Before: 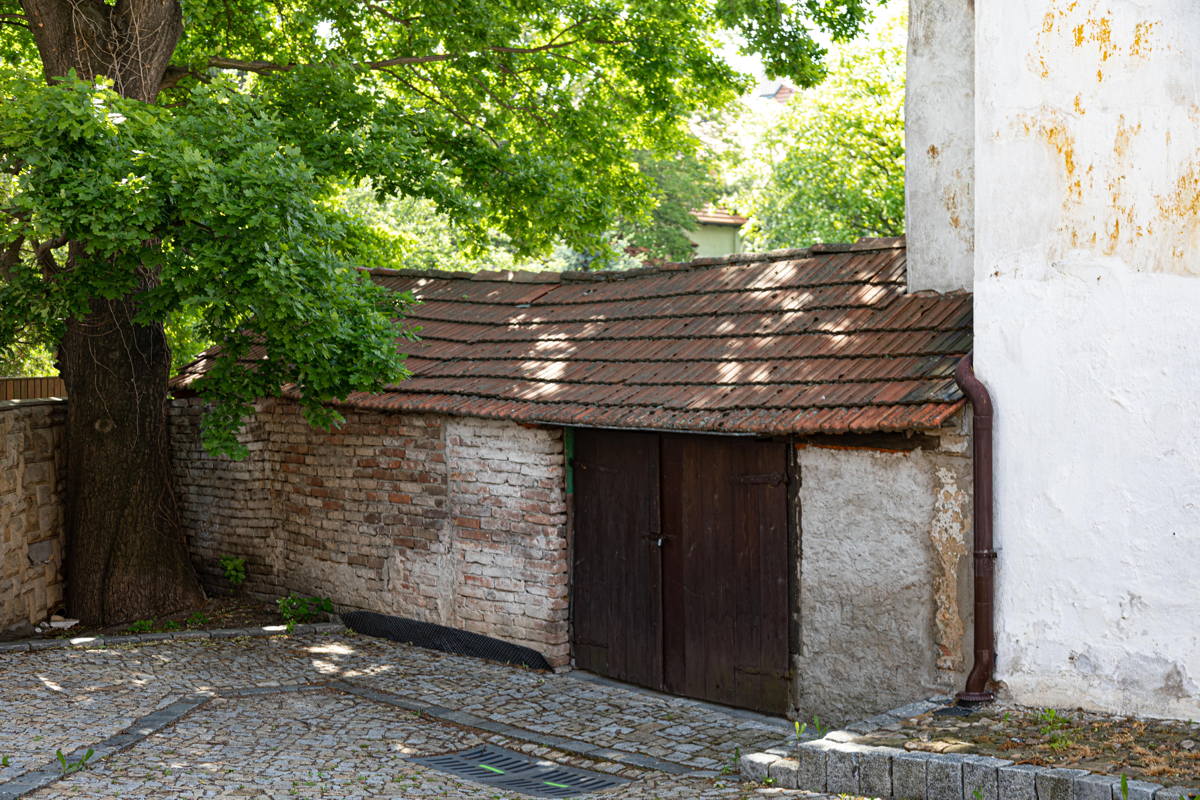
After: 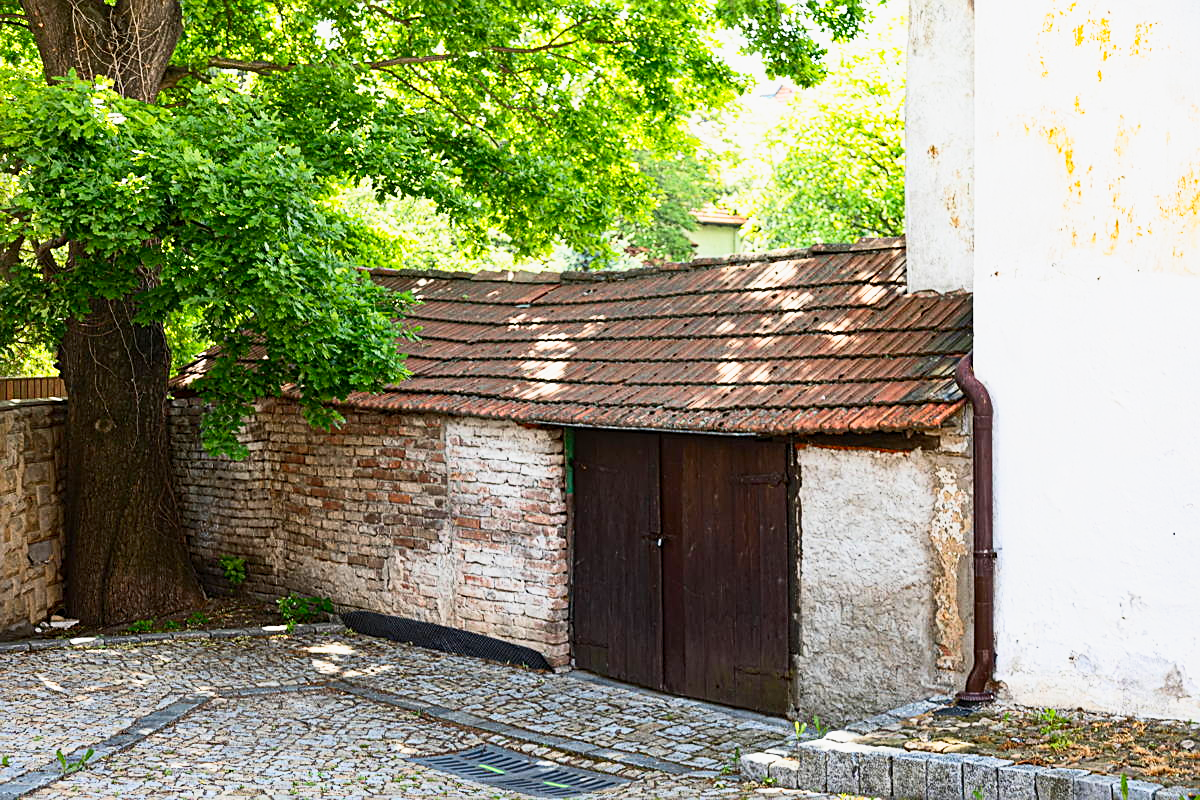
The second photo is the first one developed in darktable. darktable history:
sharpen: amount 0.49
base curve: curves: ch0 [(0, 0) (0.088, 0.125) (0.176, 0.251) (0.354, 0.501) (0.613, 0.749) (1, 0.877)], preserve colors none
contrast brightness saturation: contrast 0.235, brightness 0.112, saturation 0.292
color correction: highlights b* 0.006, saturation 0.994
